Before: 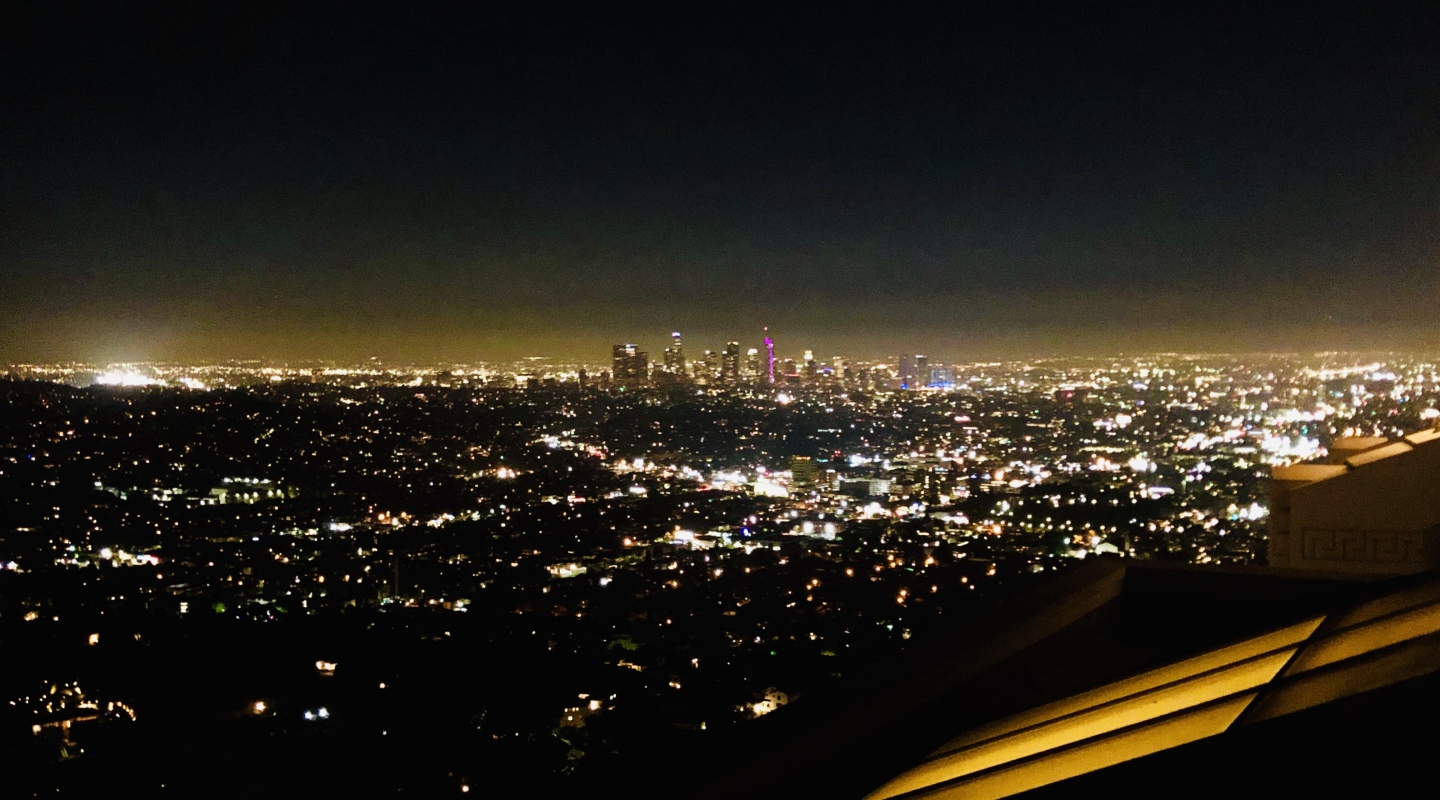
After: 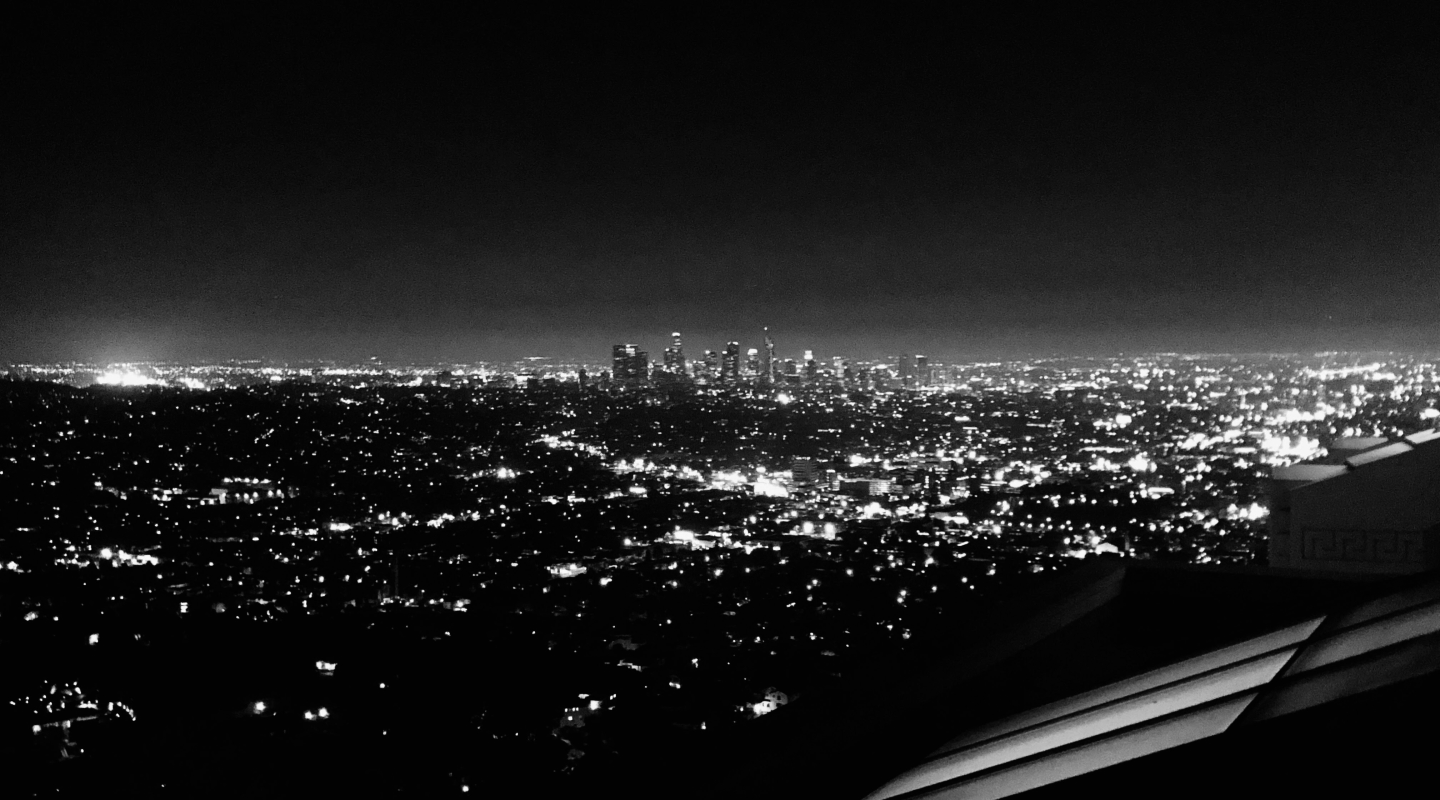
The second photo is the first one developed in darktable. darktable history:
monochrome: on, module defaults
white balance: red 0.766, blue 1.537
color balance: gamma [0.9, 0.988, 0.975, 1.025], gain [1.05, 1, 1, 1]
